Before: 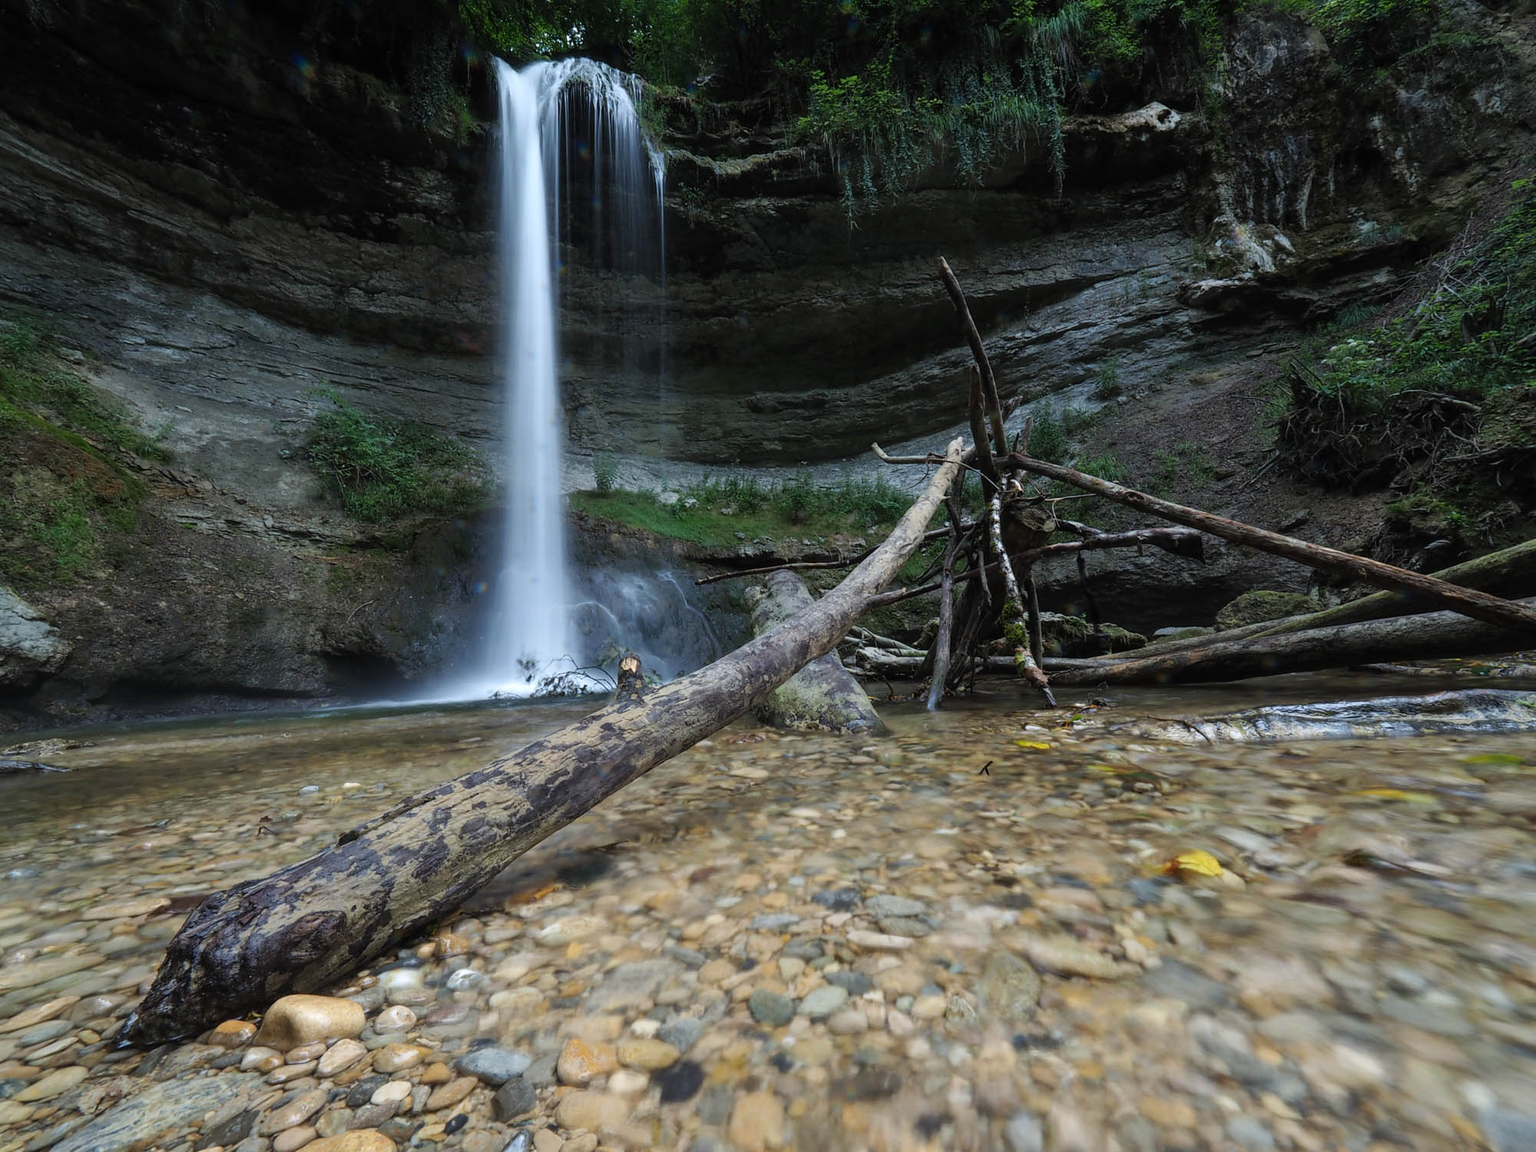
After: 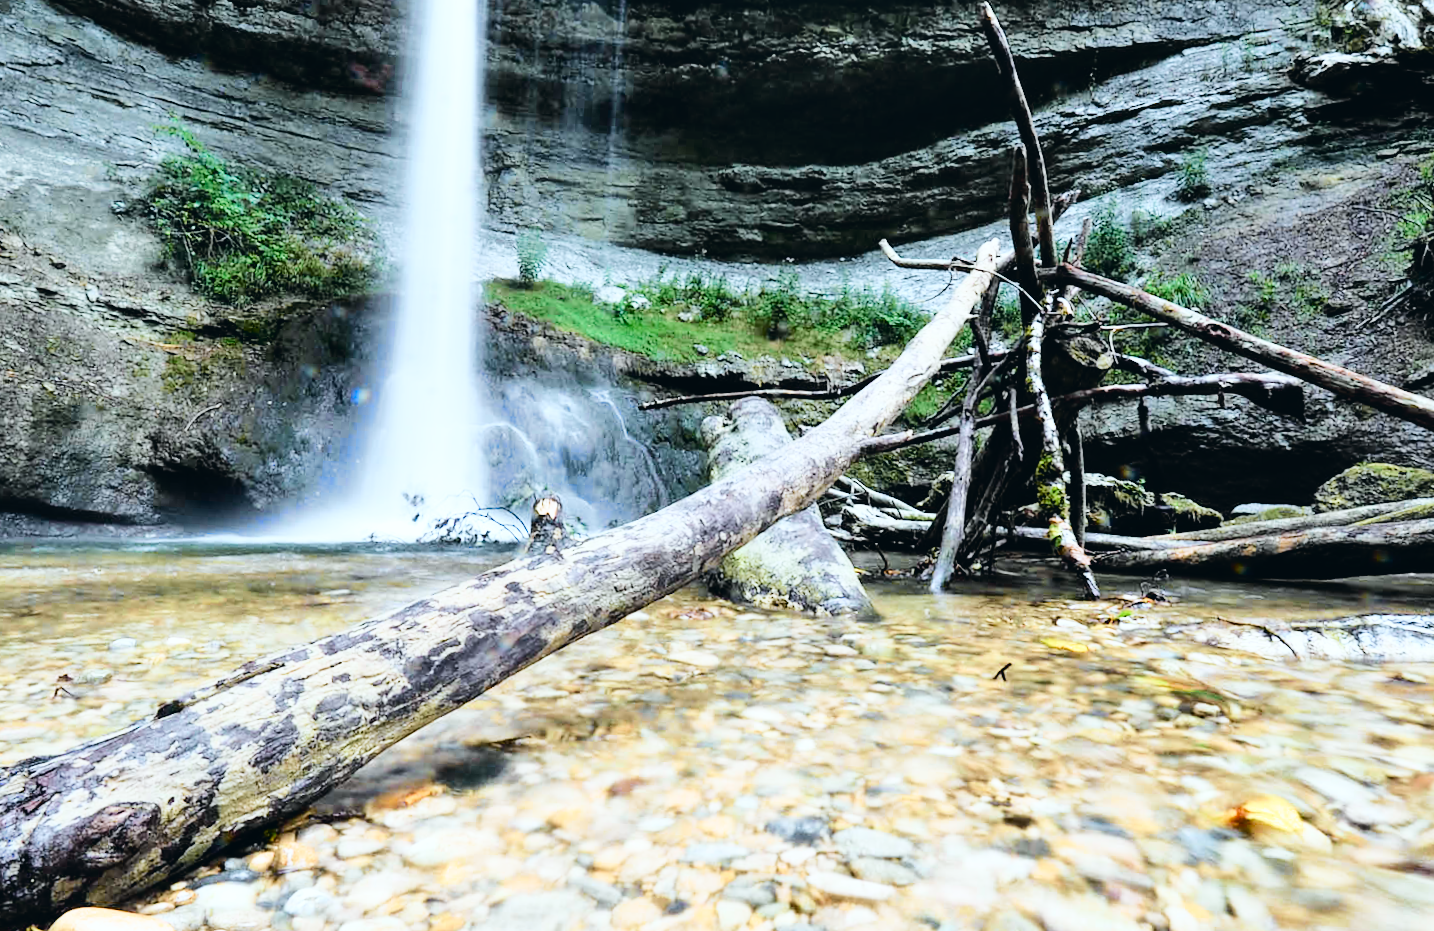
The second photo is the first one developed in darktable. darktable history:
exposure: black level correction 0, exposure 1.2 EV, compensate highlight preservation false
color balance rgb: perceptual saturation grading › global saturation 20%, perceptual saturation grading › highlights -50%, perceptual saturation grading › shadows 30%, perceptual brilliance grading › global brilliance 10%, perceptual brilliance grading › shadows 15%
tone curve: curves: ch0 [(0, 0.023) (0.087, 0.065) (0.184, 0.168) (0.45, 0.54) (0.57, 0.683) (0.722, 0.825) (0.877, 0.948) (1, 1)]; ch1 [(0, 0) (0.388, 0.369) (0.44, 0.44) (0.489, 0.481) (0.534, 0.528) (0.657, 0.655) (1, 1)]; ch2 [(0, 0) (0.353, 0.317) (0.408, 0.427) (0.472, 0.46) (0.5, 0.488) (0.537, 0.518) (0.576, 0.592) (0.625, 0.631) (1, 1)], color space Lab, independent channels, preserve colors none
crop and rotate: angle -3.37°, left 9.79%, top 20.73%, right 12.42%, bottom 11.82%
shadows and highlights: shadows 49, highlights -41, soften with gaussian
filmic rgb: black relative exposure -5 EV, hardness 2.88, contrast 1.3, highlights saturation mix -30%
contrast brightness saturation: saturation 0.1
rotate and perspective: rotation 0.192°, lens shift (horizontal) -0.015, crop left 0.005, crop right 0.996, crop top 0.006, crop bottom 0.99
